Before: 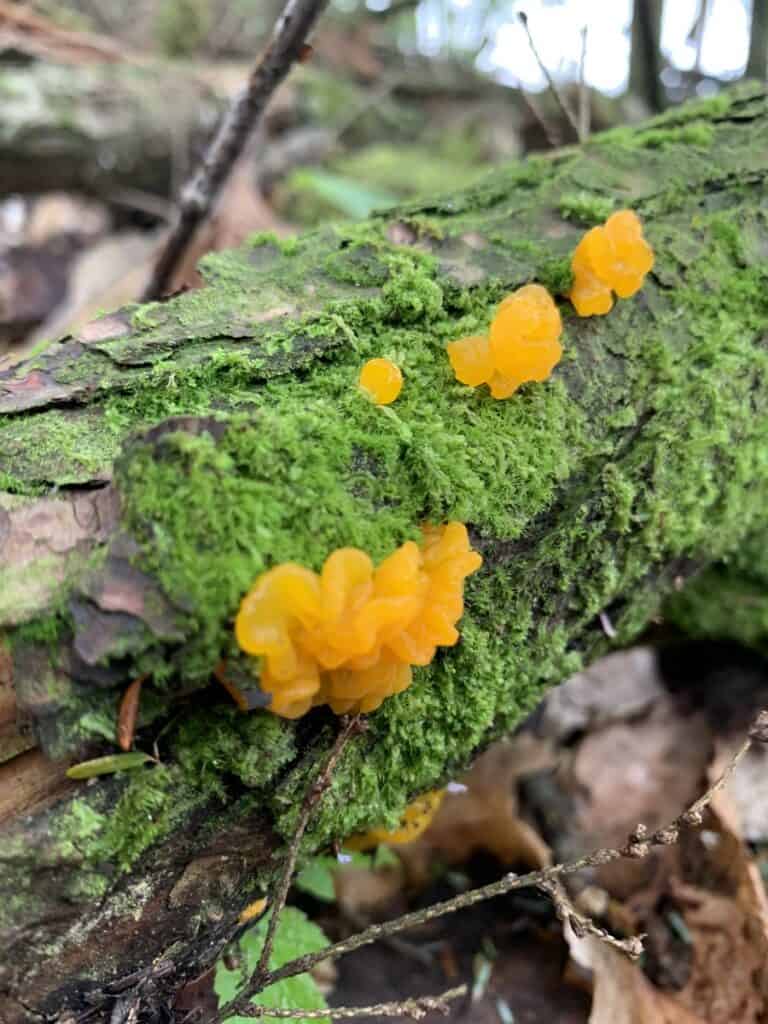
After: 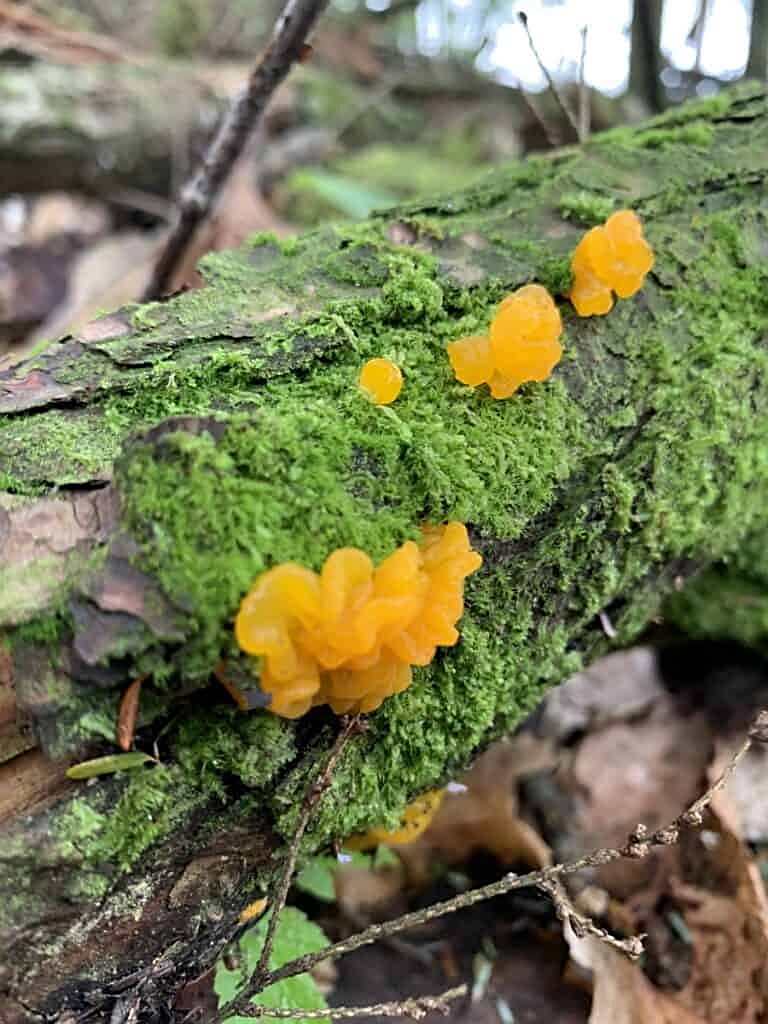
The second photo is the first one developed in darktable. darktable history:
shadows and highlights: low approximation 0.01, soften with gaussian
sharpen: on, module defaults
